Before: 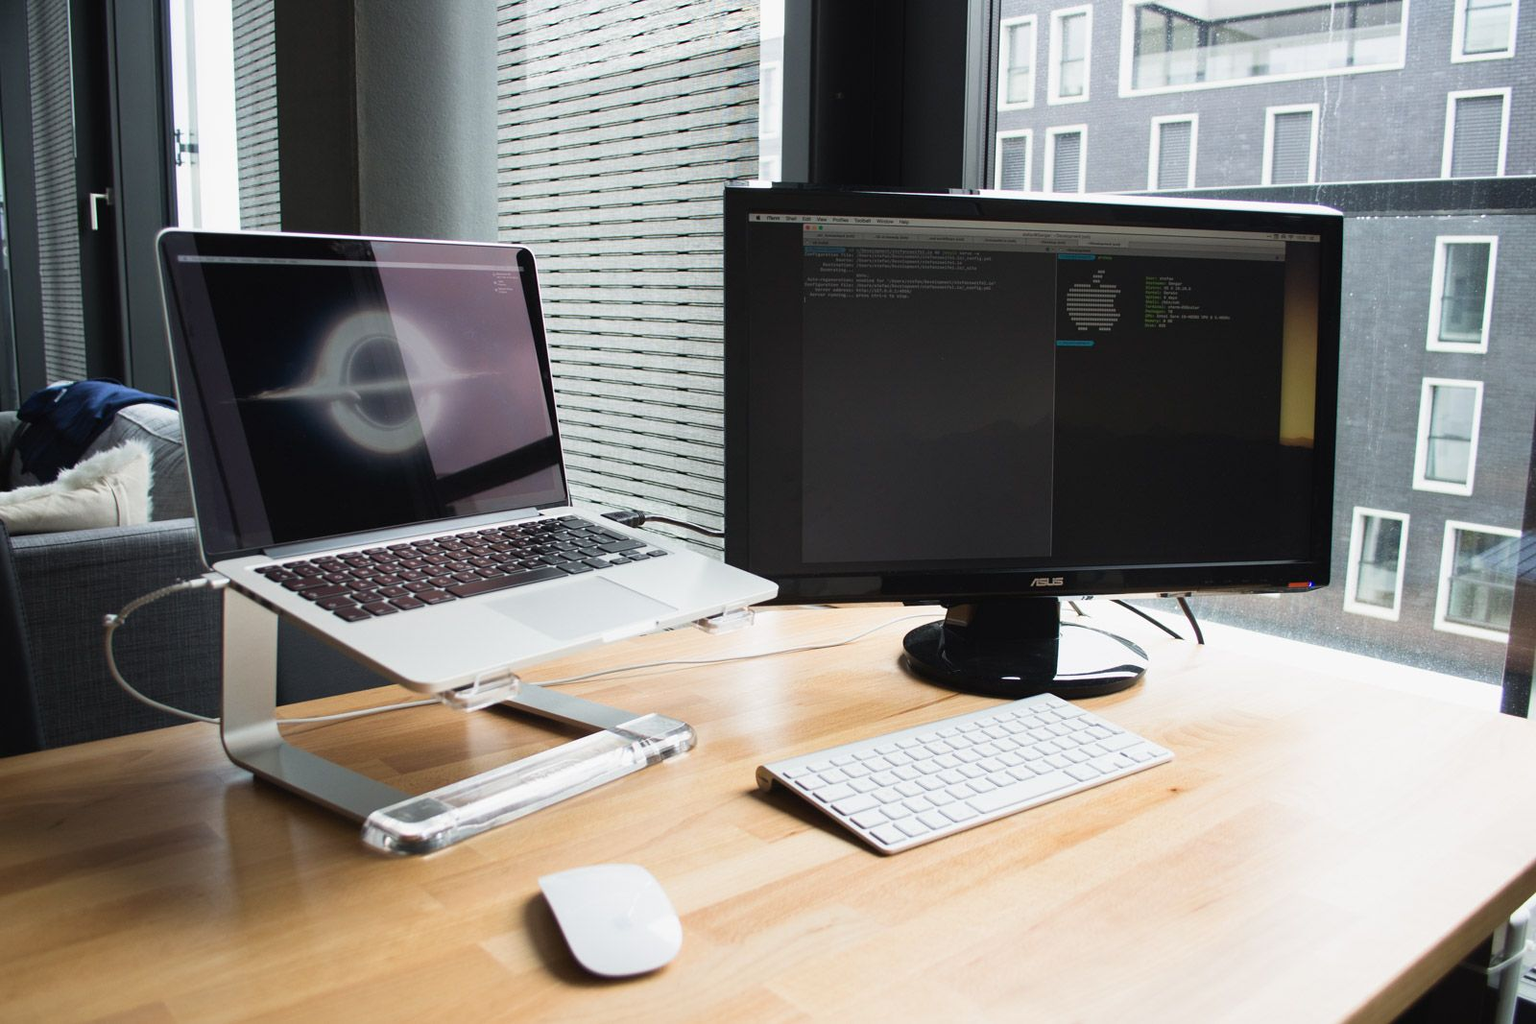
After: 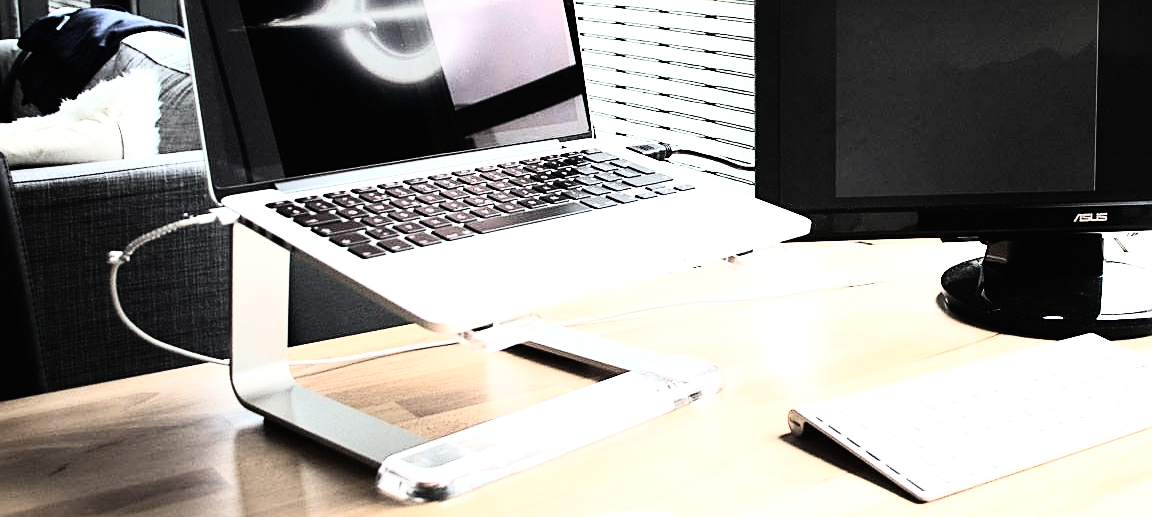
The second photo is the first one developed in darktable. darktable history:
crop: top 36.498%, right 27.964%, bottom 14.995%
sharpen: on, module defaults
exposure: black level correction 0, exposure 0.7 EV, compensate exposure bias true, compensate highlight preservation false
color correction: saturation 0.5
tone equalizer: -8 EV -0.417 EV, -7 EV -0.389 EV, -6 EV -0.333 EV, -5 EV -0.222 EV, -3 EV 0.222 EV, -2 EV 0.333 EV, -1 EV 0.389 EV, +0 EV 0.417 EV, edges refinement/feathering 500, mask exposure compensation -1.57 EV, preserve details no
rgb curve: curves: ch0 [(0, 0) (0.21, 0.15) (0.24, 0.21) (0.5, 0.75) (0.75, 0.96) (0.89, 0.99) (1, 1)]; ch1 [(0, 0.02) (0.21, 0.13) (0.25, 0.2) (0.5, 0.67) (0.75, 0.9) (0.89, 0.97) (1, 1)]; ch2 [(0, 0.02) (0.21, 0.13) (0.25, 0.2) (0.5, 0.67) (0.75, 0.9) (0.89, 0.97) (1, 1)], compensate middle gray true
